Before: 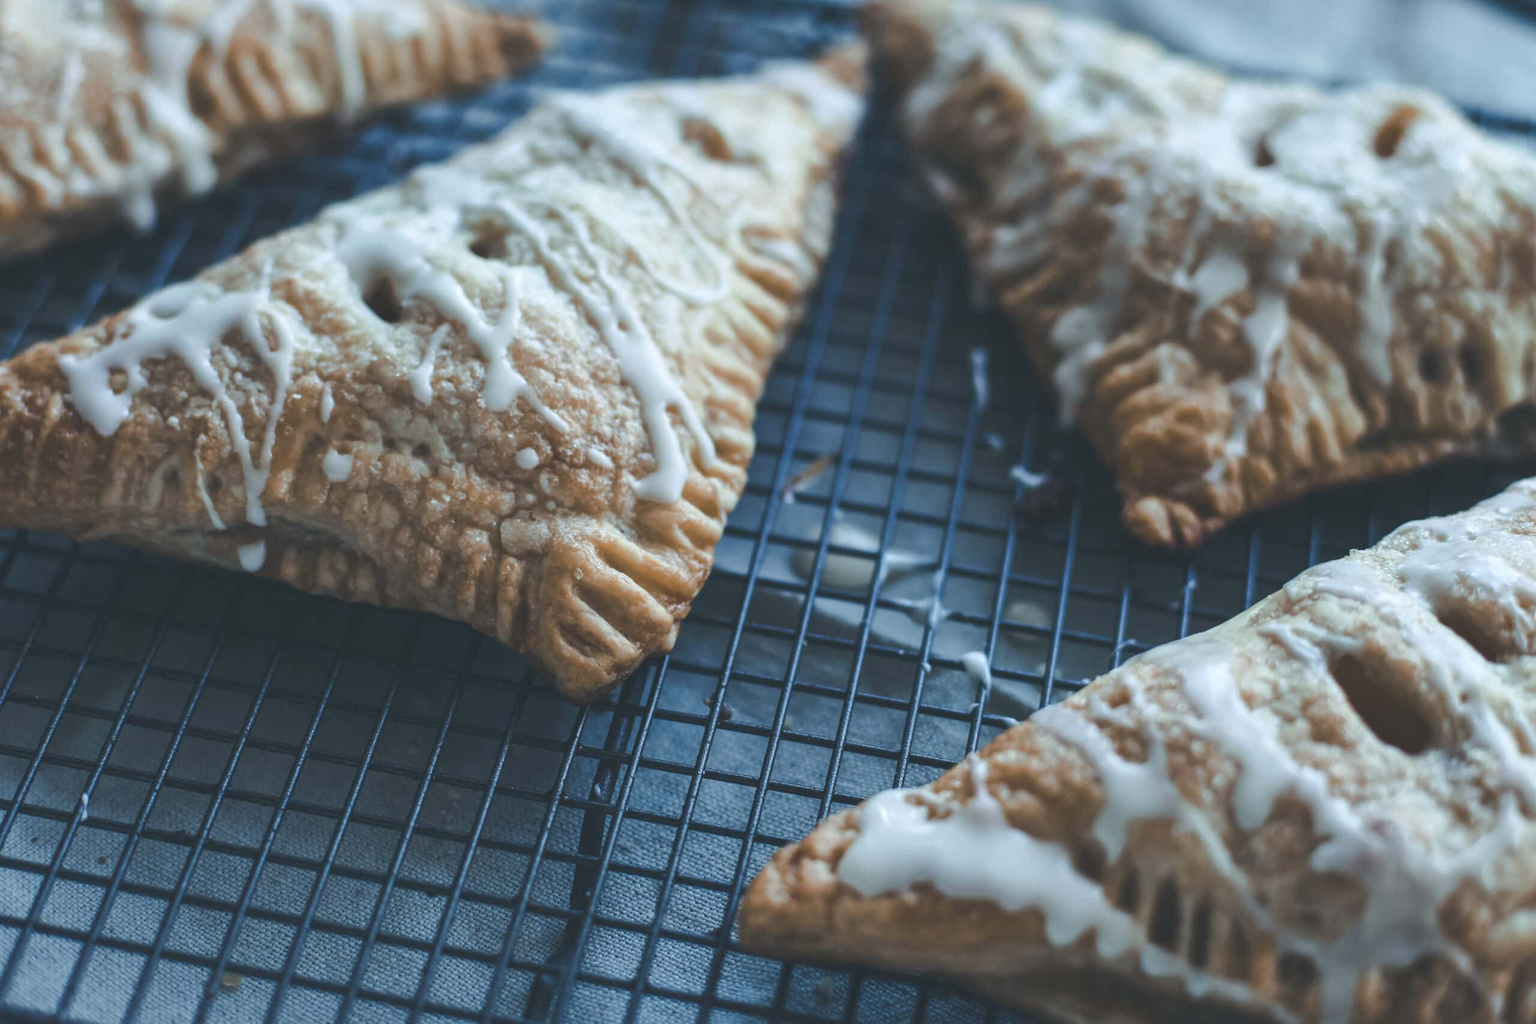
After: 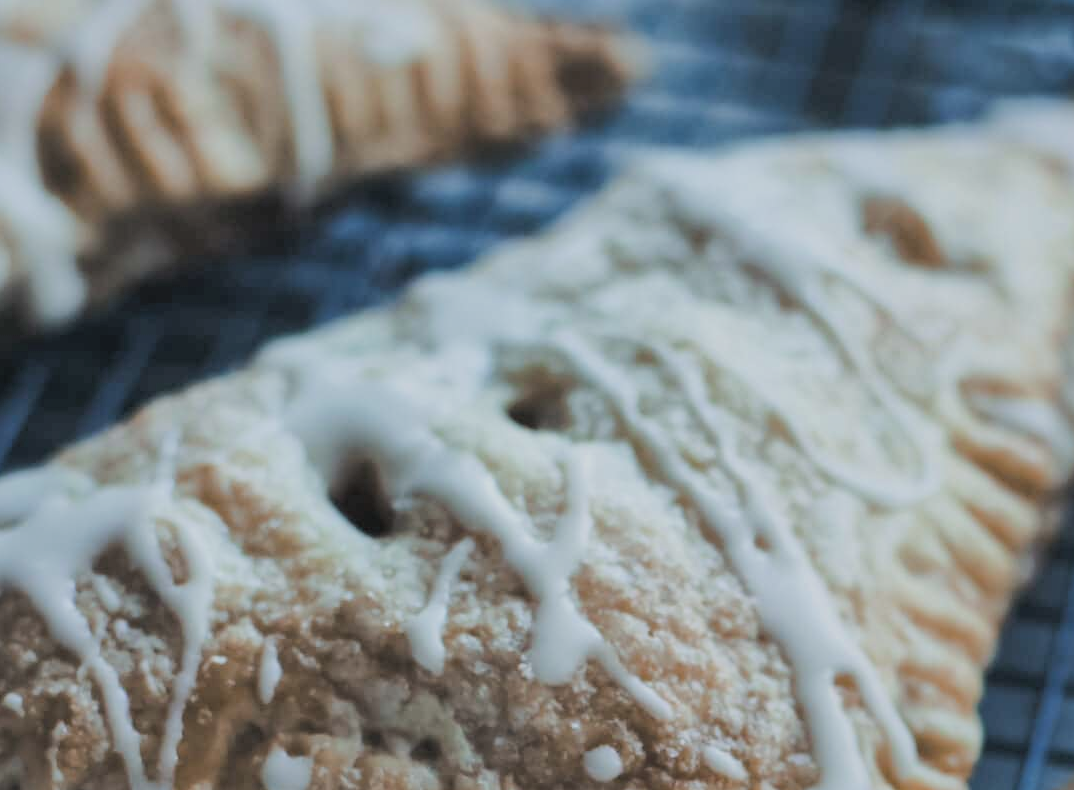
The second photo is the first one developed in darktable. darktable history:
filmic rgb: black relative exposure -5 EV, hardness 2.88, contrast 1.3
crop and rotate: left 10.817%, top 0.062%, right 47.194%, bottom 53.626%
shadows and highlights: on, module defaults
